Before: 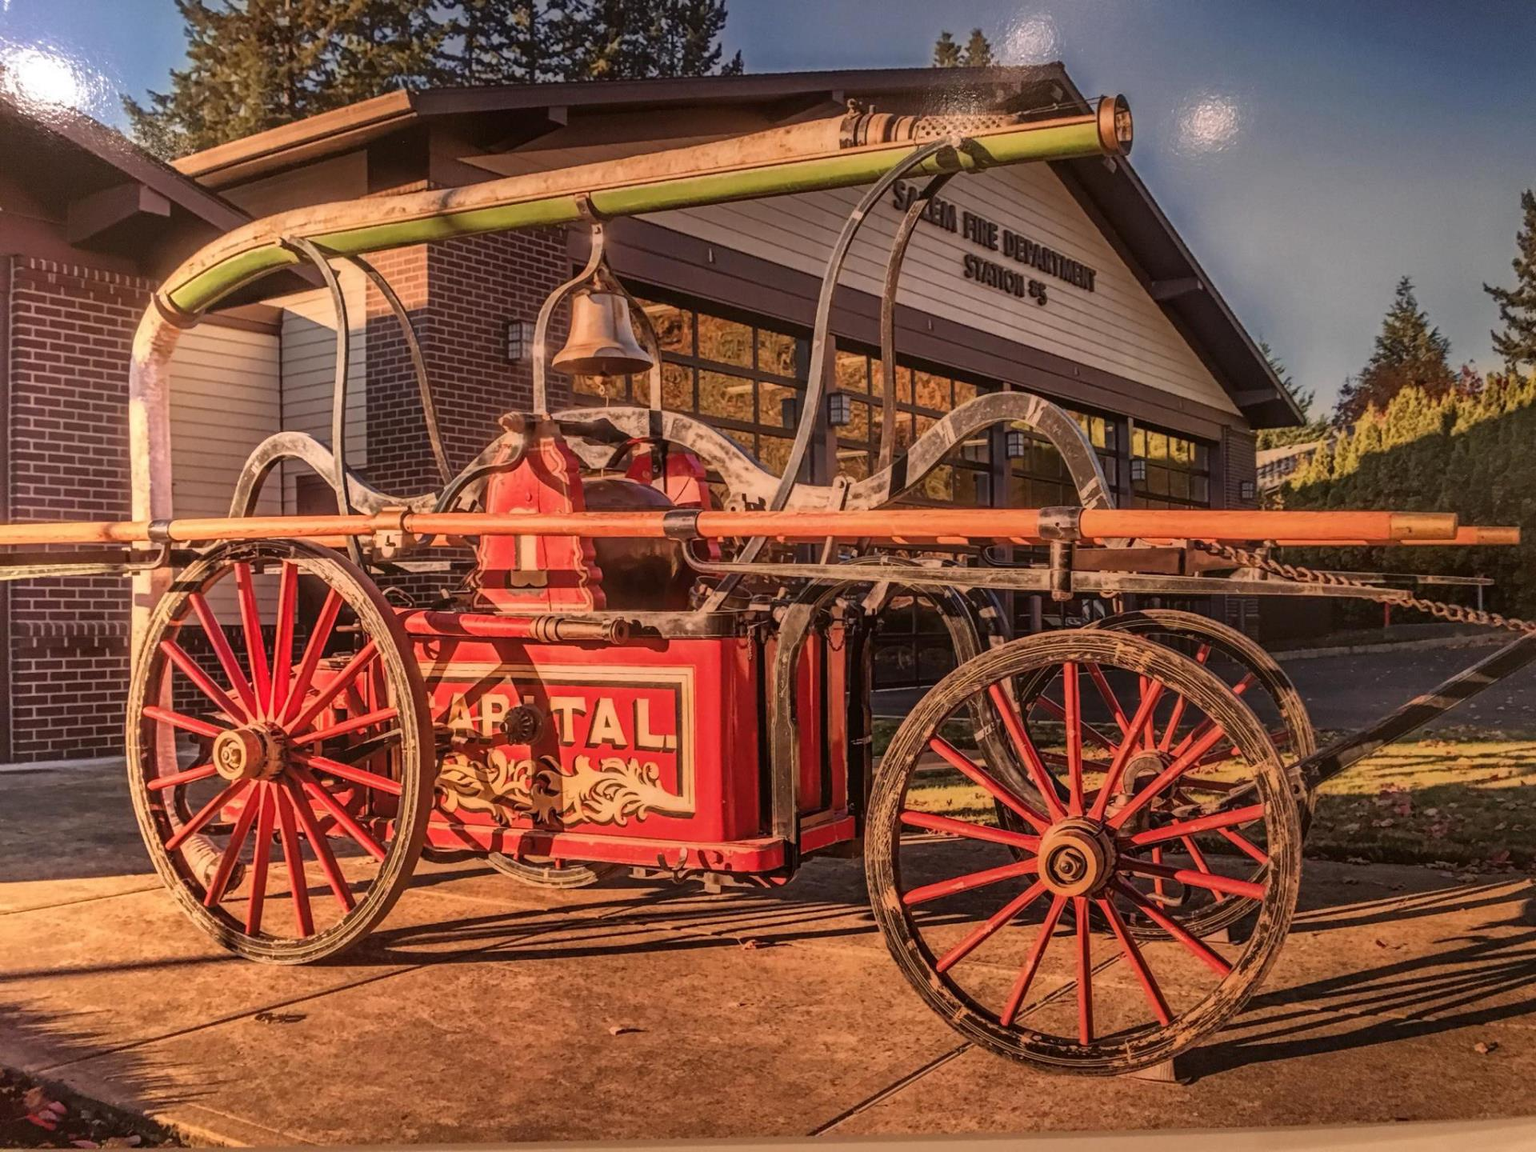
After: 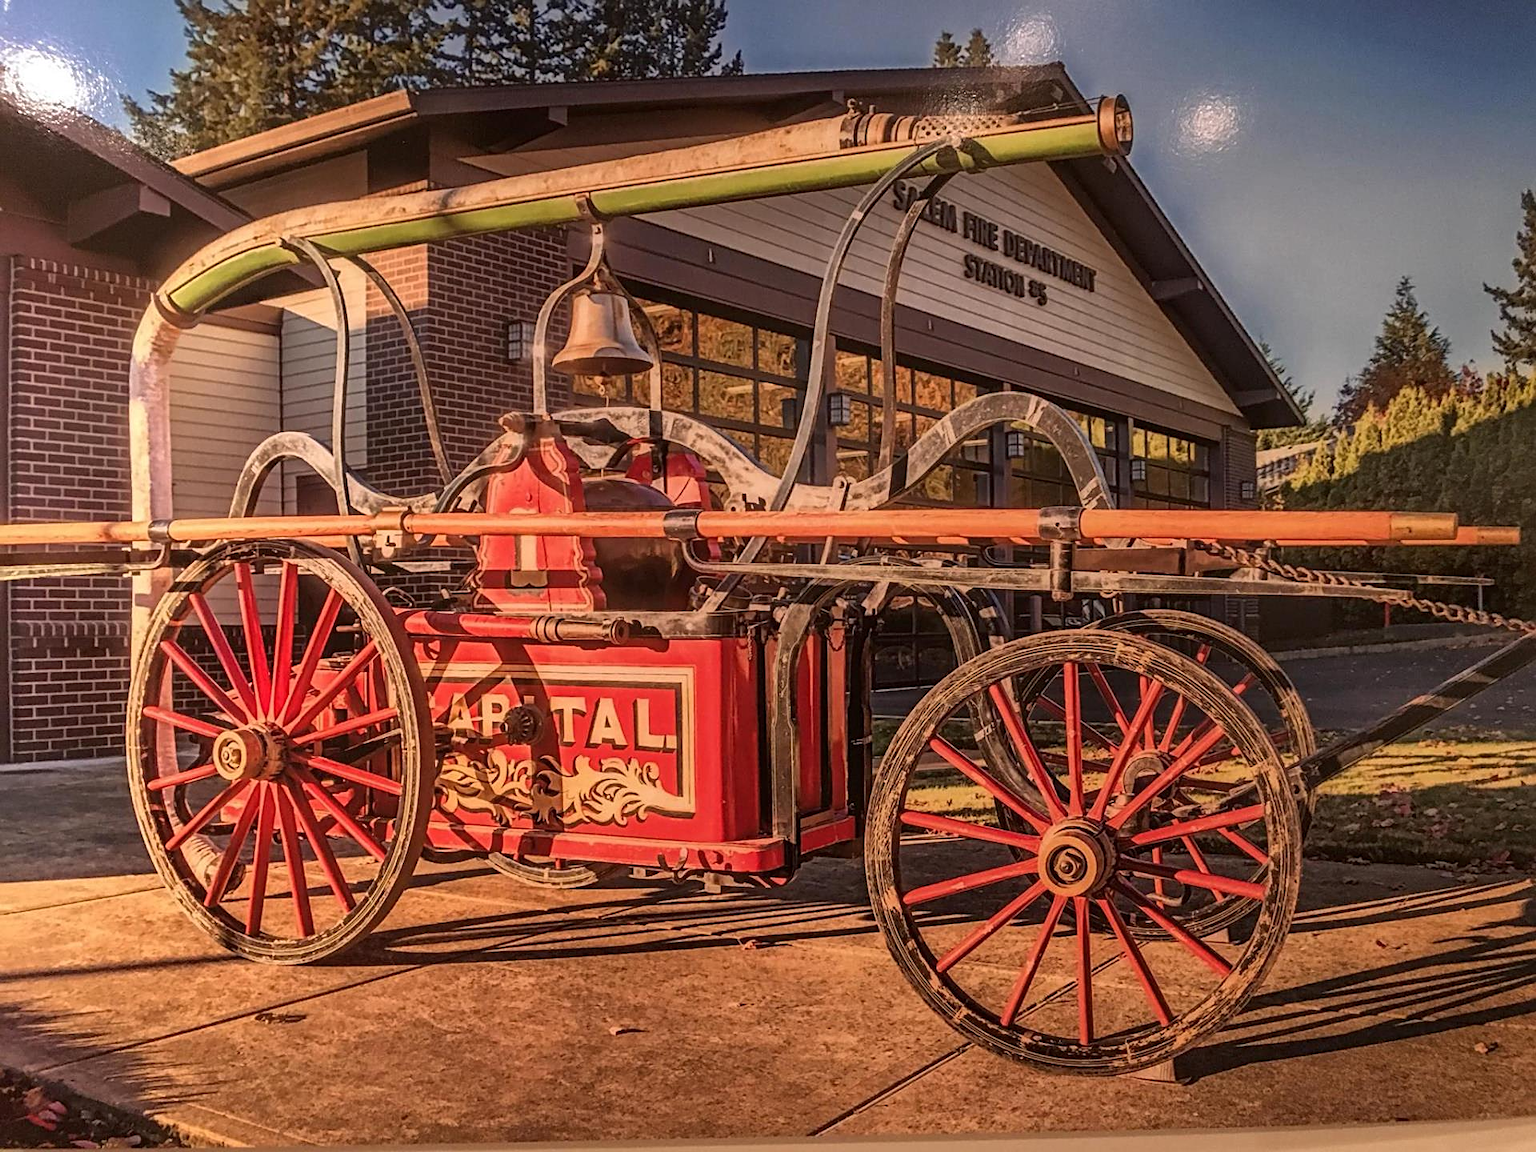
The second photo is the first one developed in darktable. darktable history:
local contrast: mode bilateral grid, contrast 9, coarseness 25, detail 111%, midtone range 0.2
sharpen: on, module defaults
